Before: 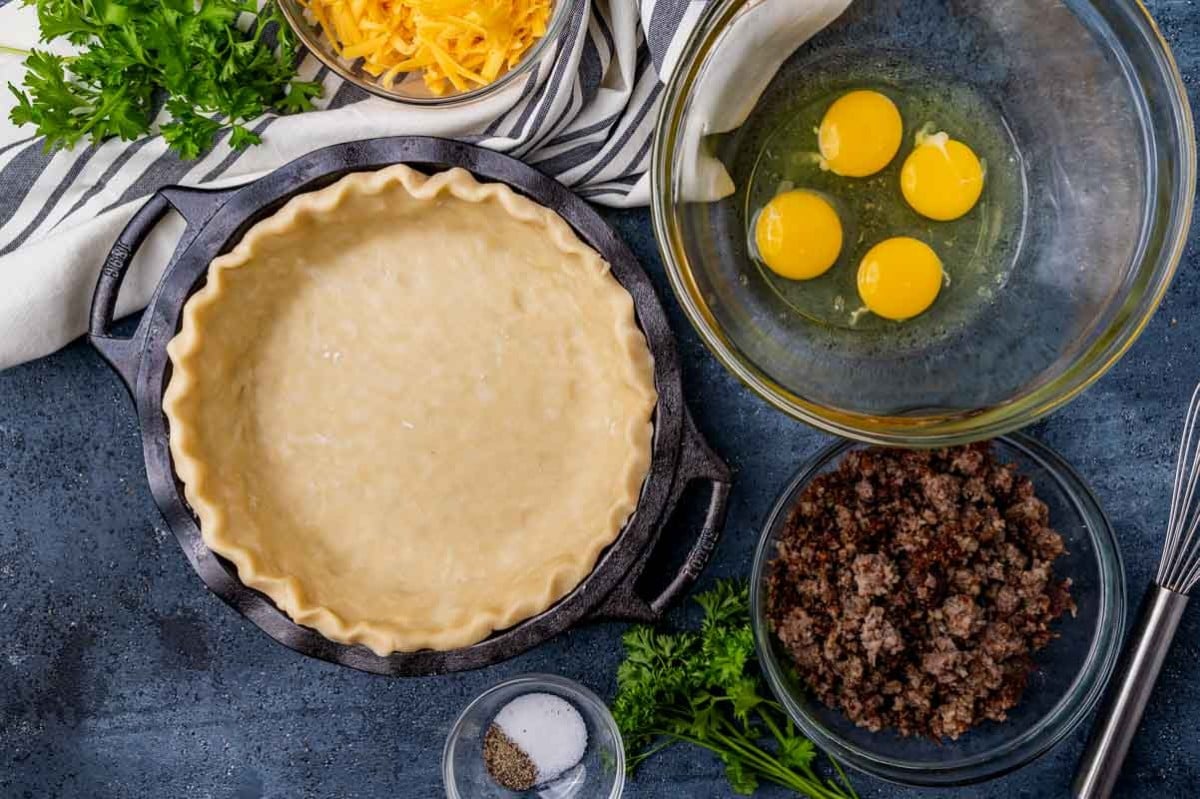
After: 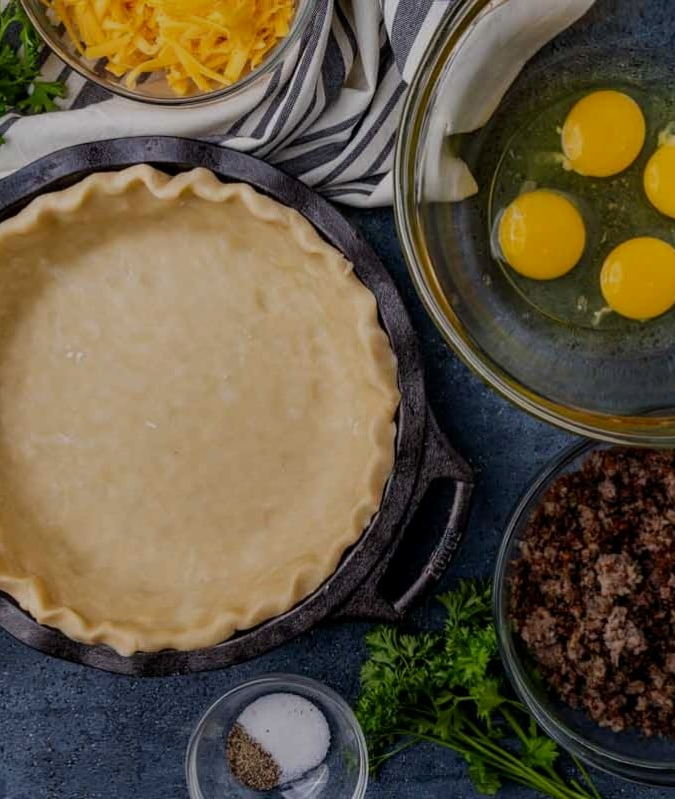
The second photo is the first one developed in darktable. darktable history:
crop: left 21.455%, right 22.219%
exposure: black level correction 0, exposure -0.756 EV, compensate exposure bias true, compensate highlight preservation false
